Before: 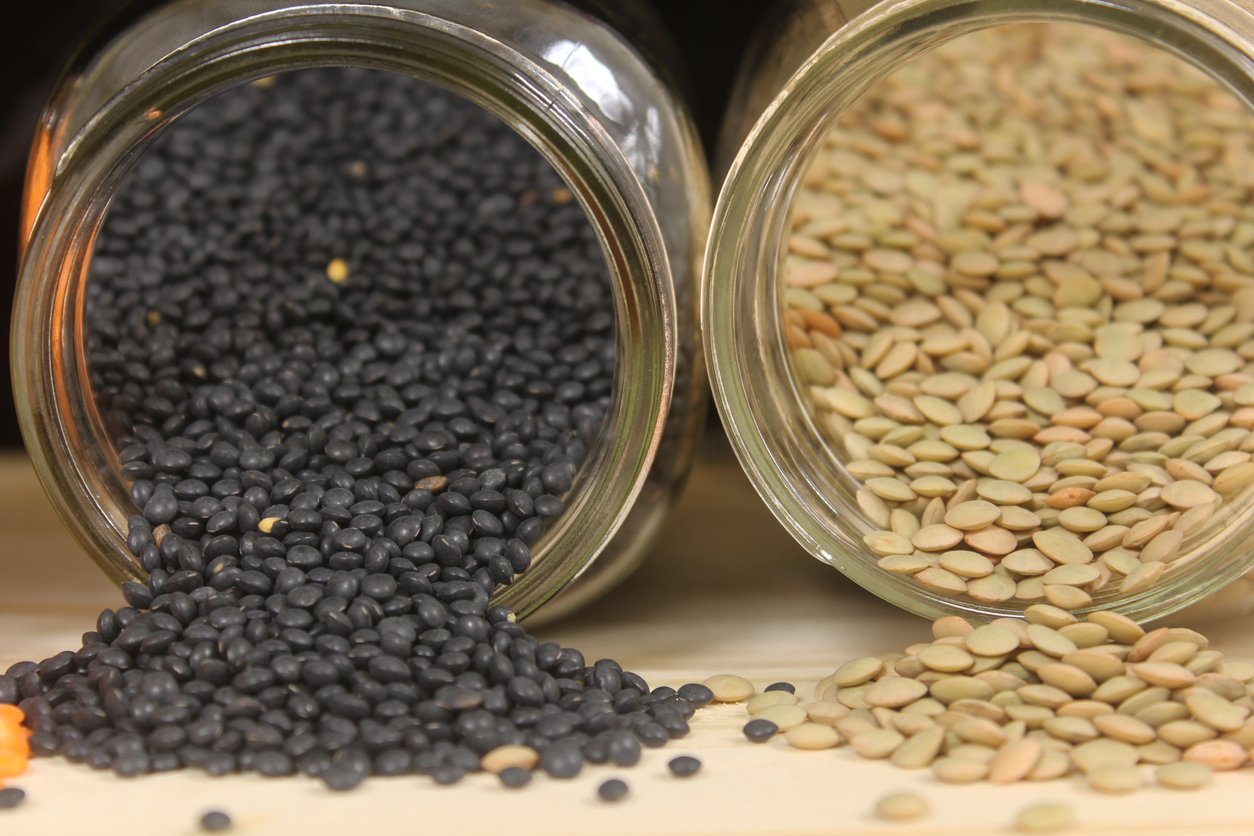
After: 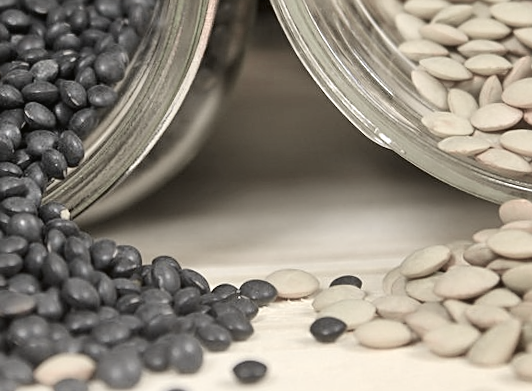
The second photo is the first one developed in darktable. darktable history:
crop: left 35.976%, top 45.819%, right 18.162%, bottom 5.807%
color correction: saturation 0.3
exposure: exposure 0.197 EV, compensate highlight preservation false
sharpen: on, module defaults
rotate and perspective: rotation -1.68°, lens shift (vertical) -0.146, crop left 0.049, crop right 0.912, crop top 0.032, crop bottom 0.96
shadows and highlights: shadows 53, soften with gaussian
tone curve: curves: ch0 [(0, 0.013) (0.054, 0.018) (0.205, 0.197) (0.289, 0.309) (0.382, 0.437) (0.475, 0.552) (0.666, 0.743) (0.791, 0.85) (1, 0.998)]; ch1 [(0, 0) (0.394, 0.338) (0.449, 0.404) (0.499, 0.498) (0.526, 0.528) (0.543, 0.564) (0.589, 0.633) (0.66, 0.687) (0.783, 0.804) (1, 1)]; ch2 [(0, 0) (0.304, 0.31) (0.403, 0.399) (0.441, 0.421) (0.474, 0.466) (0.498, 0.496) (0.524, 0.538) (0.555, 0.584) (0.633, 0.665) (0.7, 0.711) (1, 1)], color space Lab, independent channels, preserve colors none
